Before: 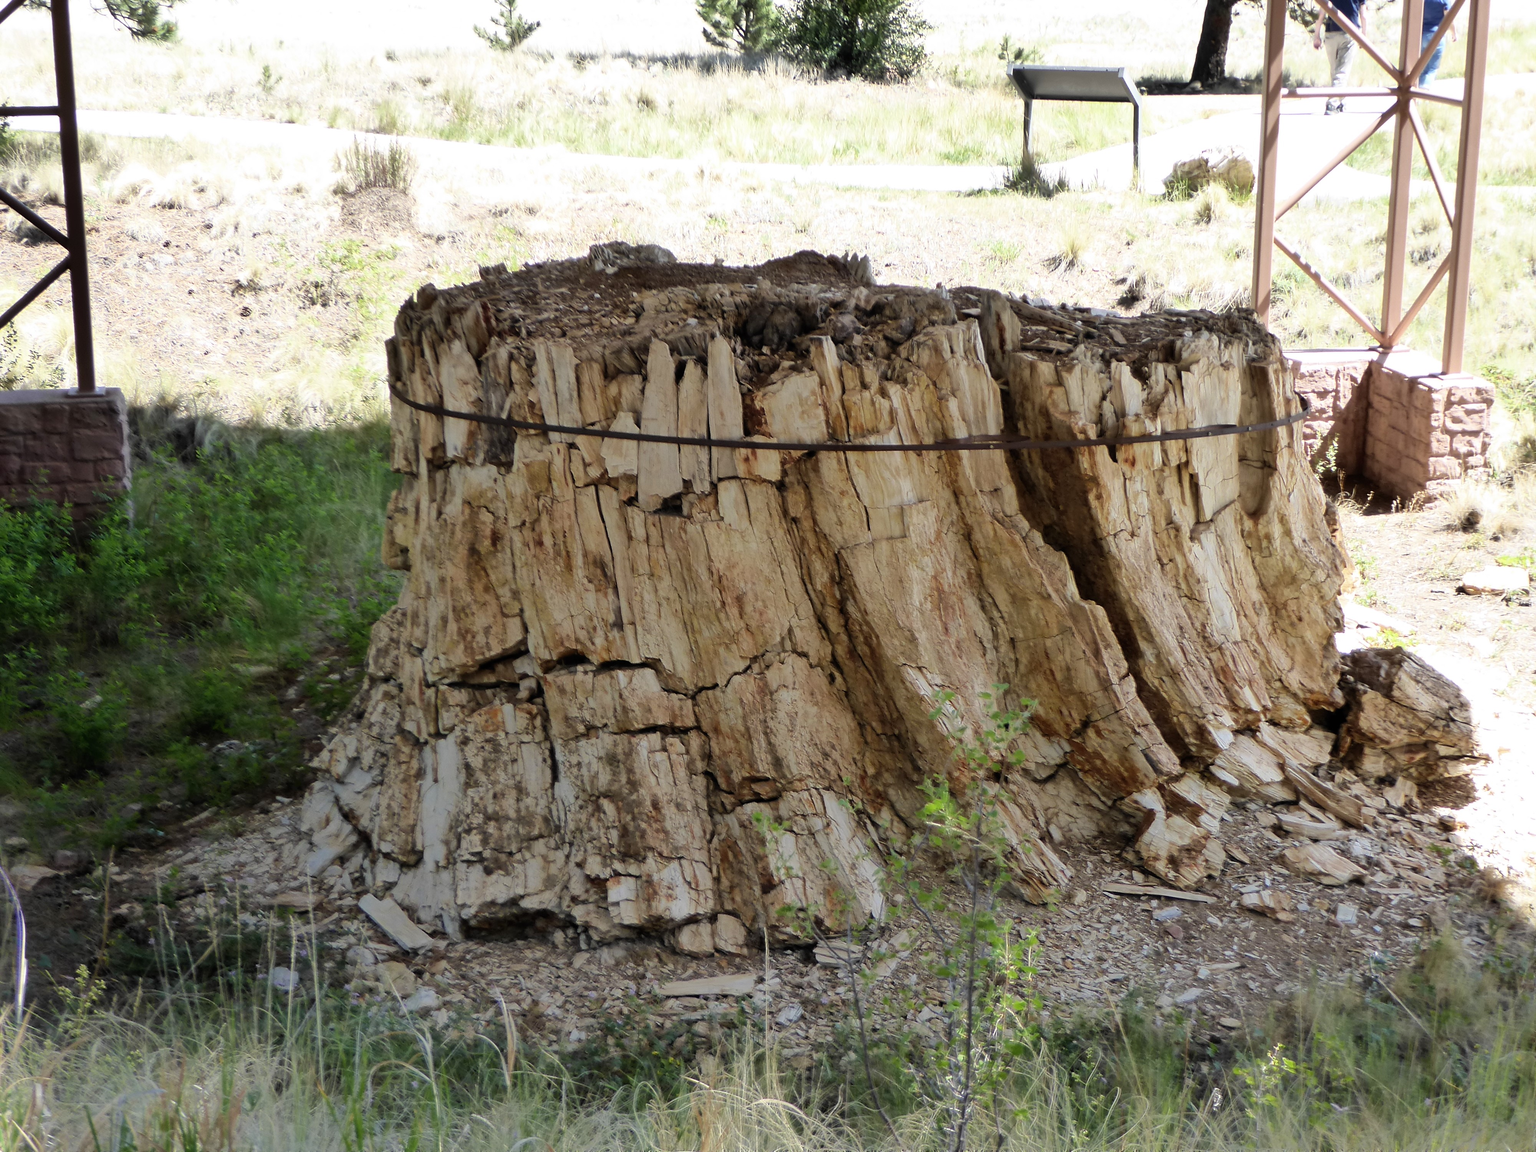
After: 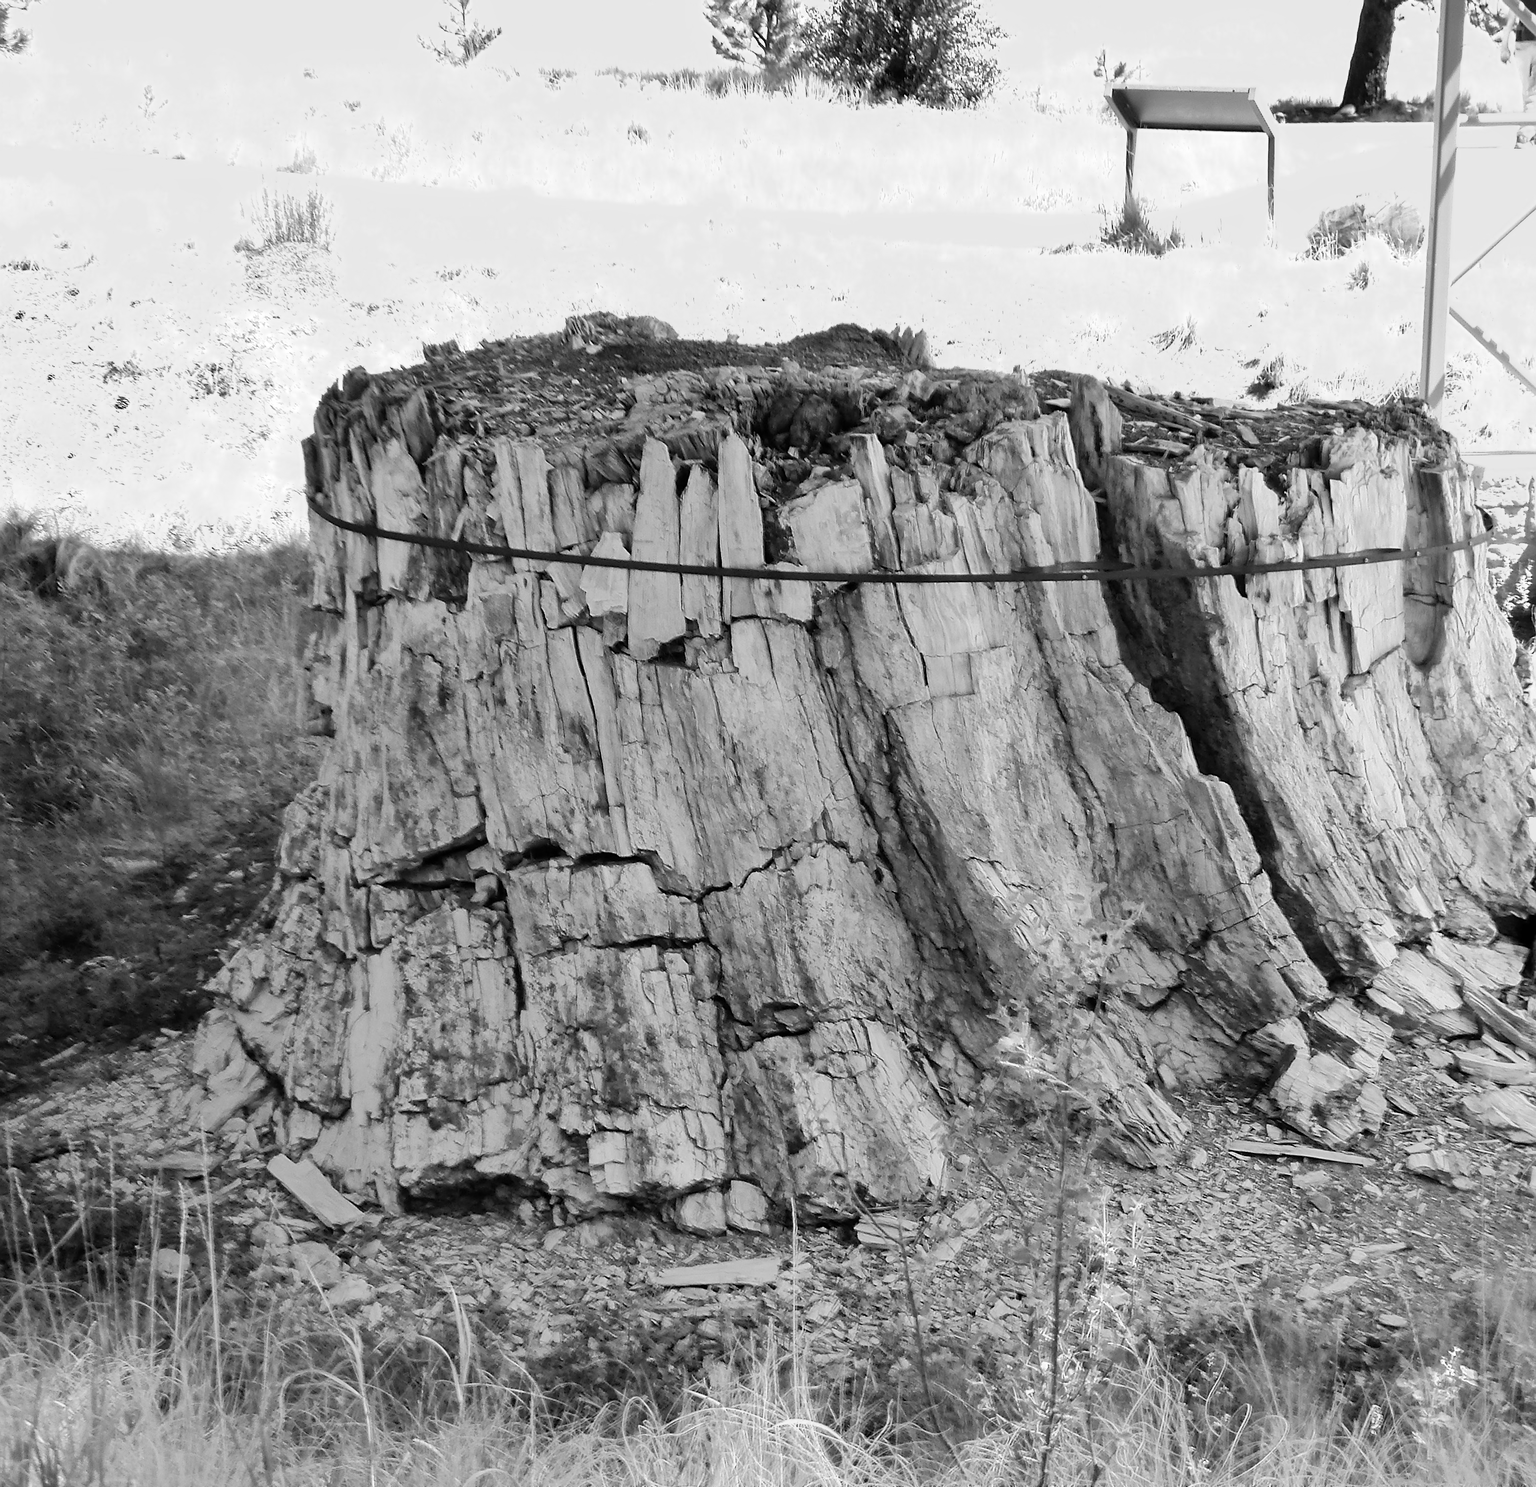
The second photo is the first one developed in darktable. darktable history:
sharpen: on, module defaults
monochrome: a -71.75, b 75.82
tone curve: curves: ch0 [(0, 0) (0.55, 0.716) (0.841, 0.969)]
crop: left 9.88%, right 12.664%
